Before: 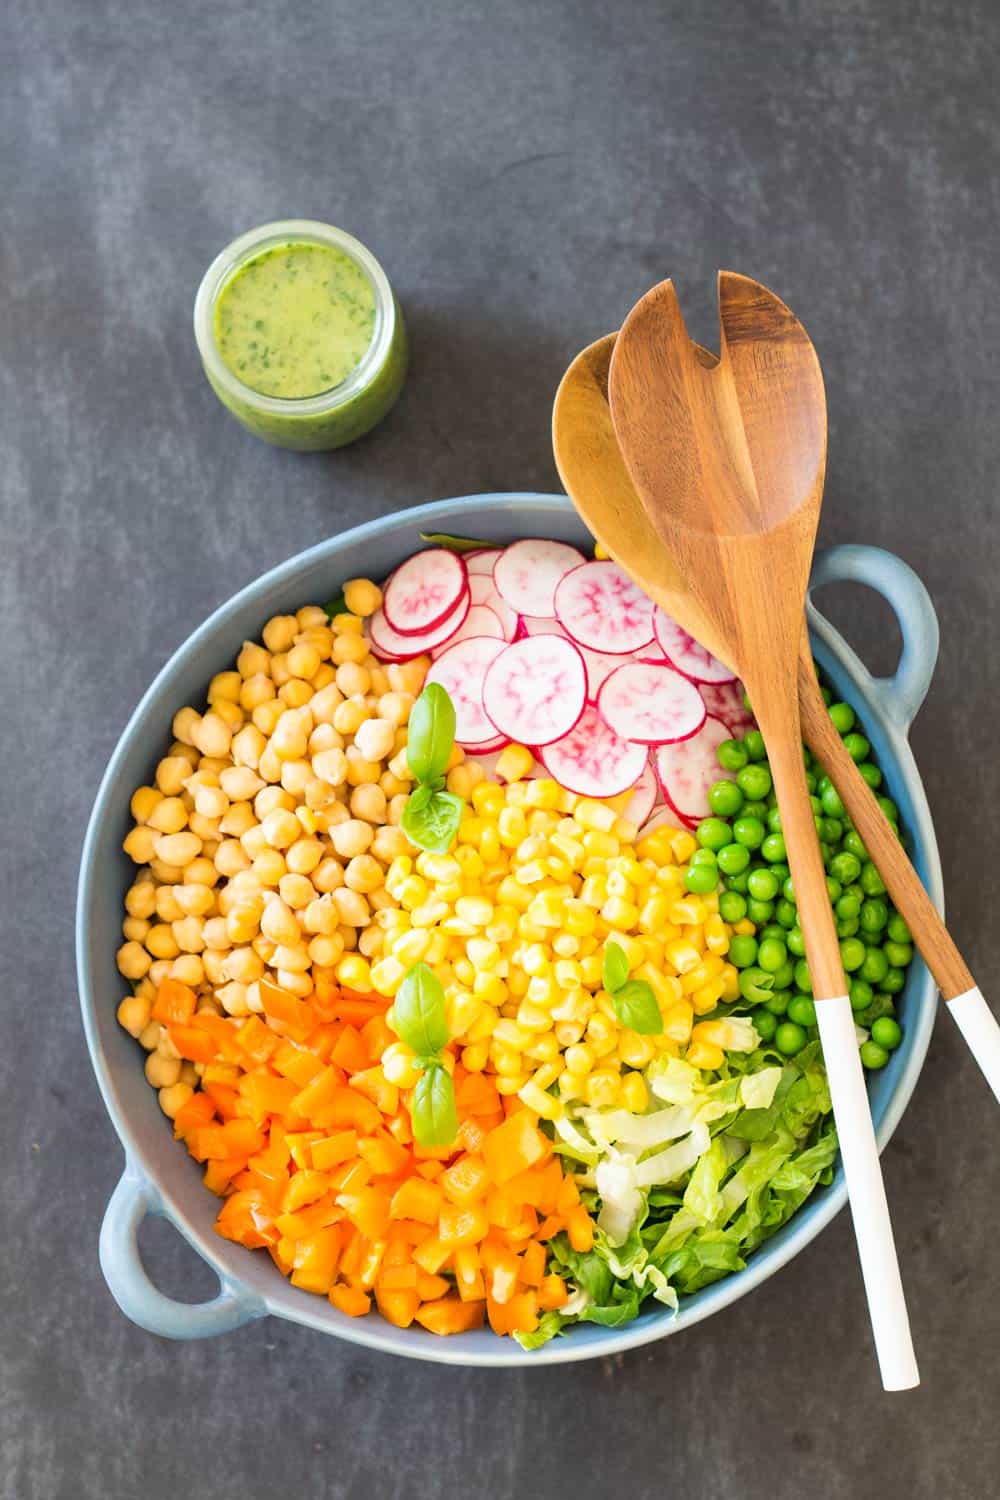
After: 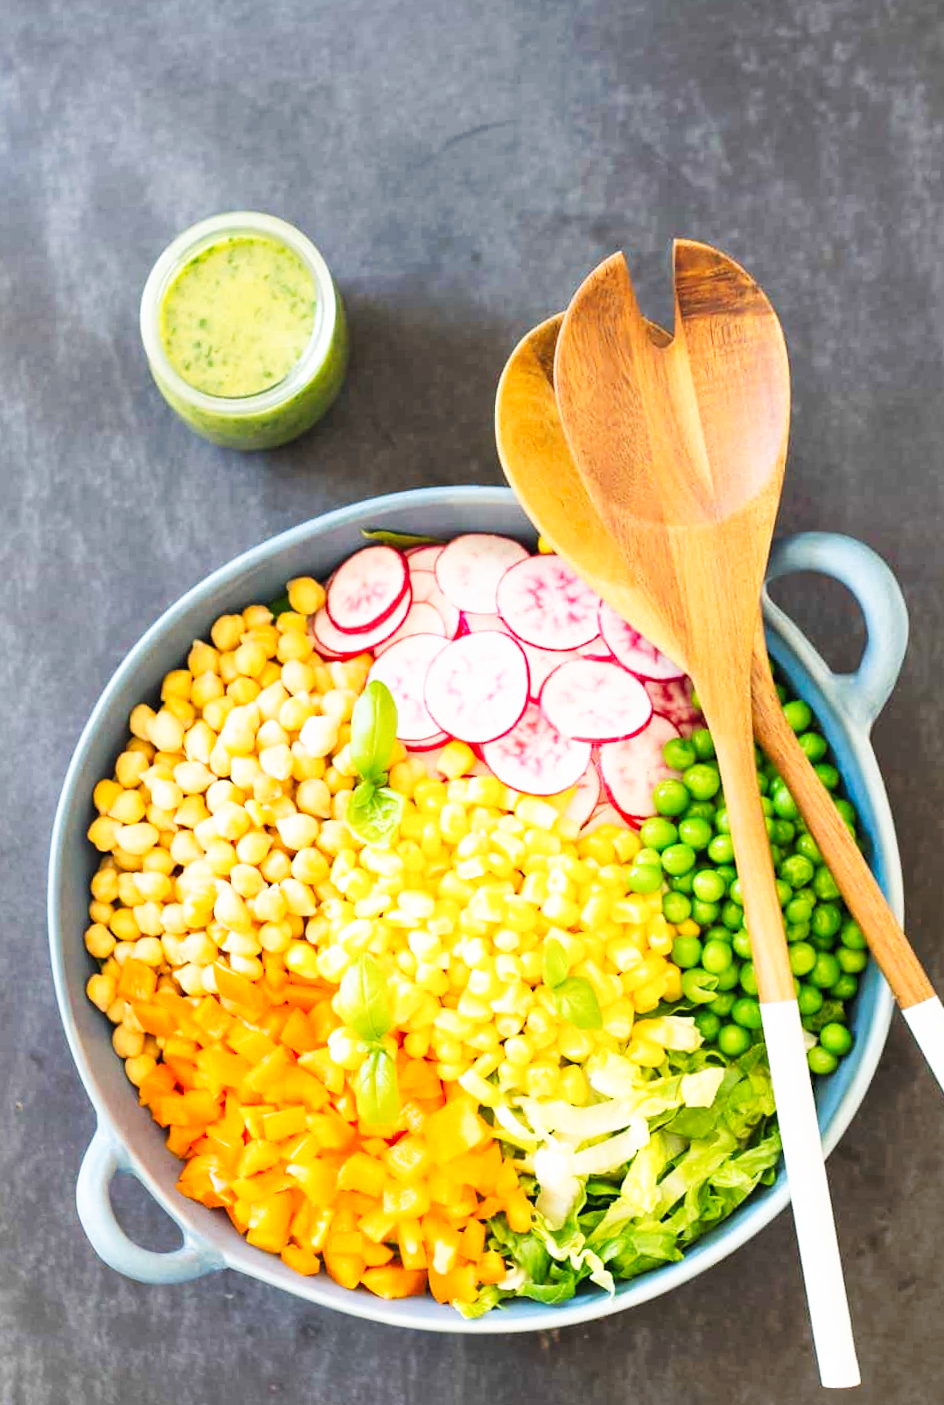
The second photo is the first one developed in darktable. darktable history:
rotate and perspective: rotation 0.062°, lens shift (vertical) 0.115, lens shift (horizontal) -0.133, crop left 0.047, crop right 0.94, crop top 0.061, crop bottom 0.94
tone curve: curves: ch0 [(0, 0) (0.003, 0.011) (0.011, 0.02) (0.025, 0.032) (0.044, 0.046) (0.069, 0.071) (0.1, 0.107) (0.136, 0.144) (0.177, 0.189) (0.224, 0.244) (0.277, 0.309) (0.335, 0.398) (0.399, 0.477) (0.468, 0.583) (0.543, 0.675) (0.623, 0.772) (0.709, 0.855) (0.801, 0.926) (0.898, 0.979) (1, 1)], preserve colors none
